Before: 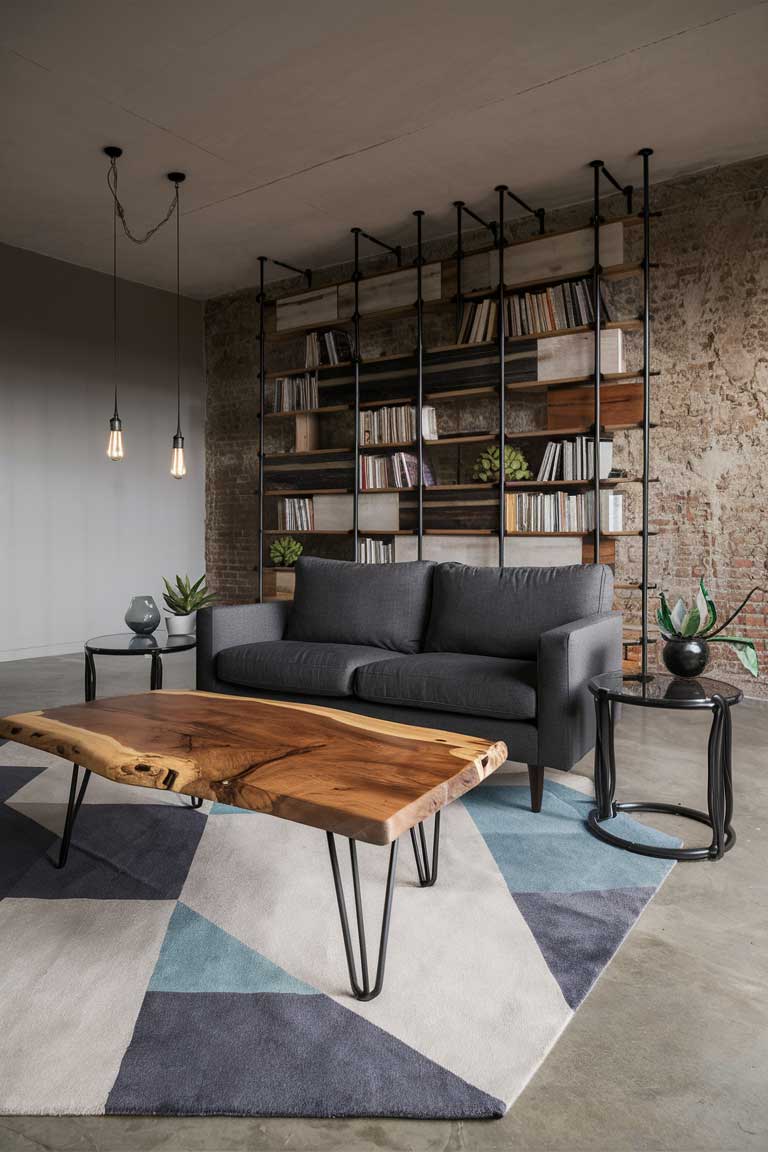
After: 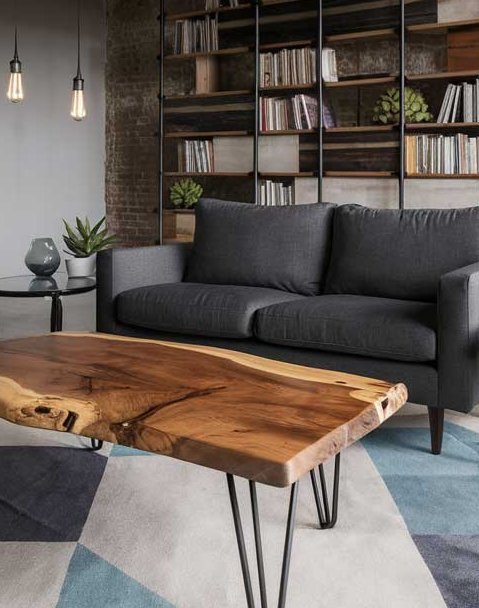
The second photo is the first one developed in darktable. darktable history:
crop: left 13.15%, top 31.103%, right 24.477%, bottom 16.039%
